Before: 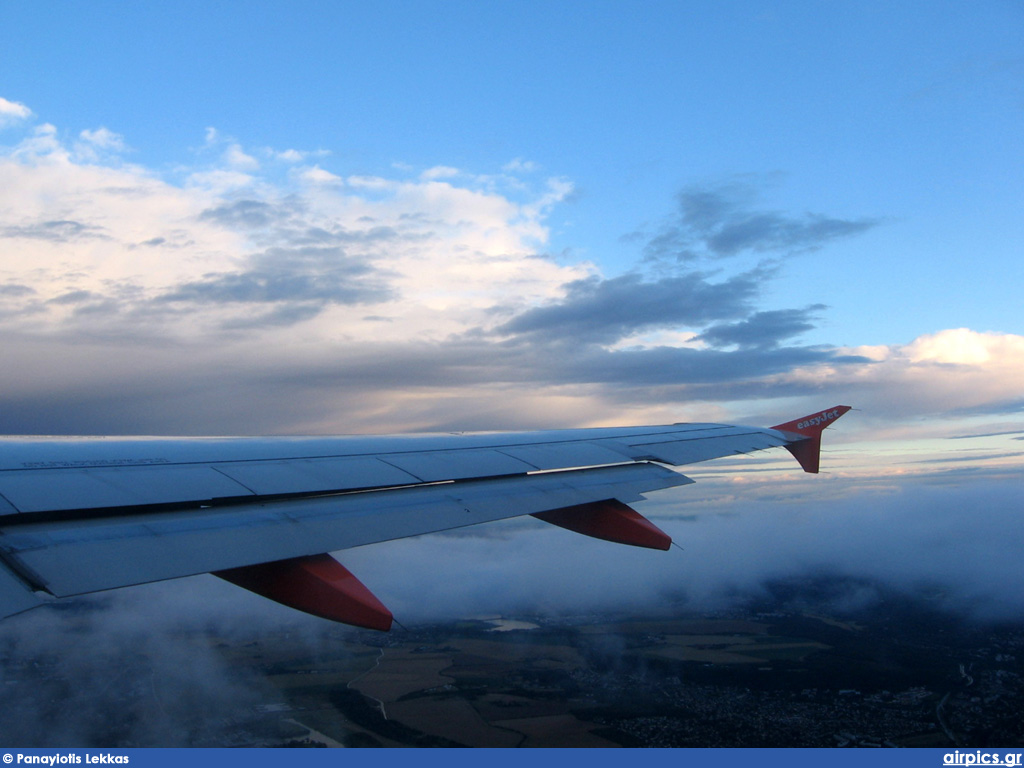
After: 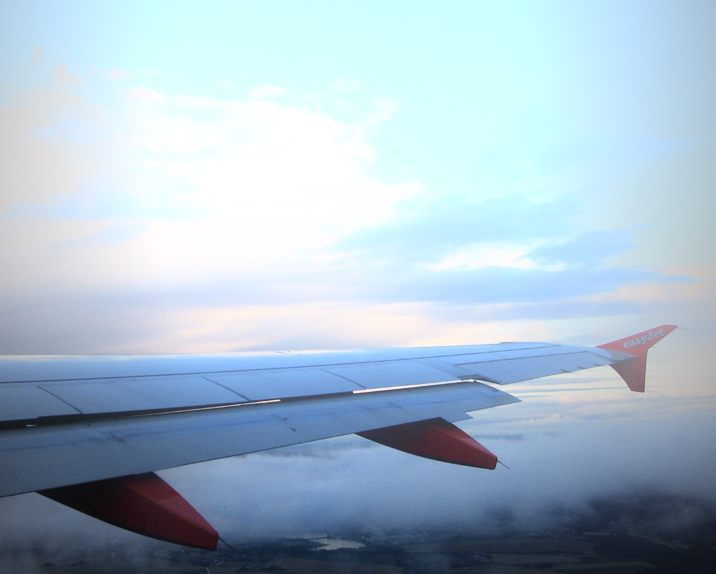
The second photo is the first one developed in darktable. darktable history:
crop and rotate: left 17.046%, top 10.659%, right 12.989%, bottom 14.553%
bloom: on, module defaults
tone curve: curves: ch0 [(0, 0.003) (0.117, 0.101) (0.257, 0.246) (0.408, 0.432) (0.632, 0.716) (0.795, 0.884) (1, 1)]; ch1 [(0, 0) (0.227, 0.197) (0.405, 0.421) (0.501, 0.501) (0.522, 0.526) (0.546, 0.564) (0.589, 0.602) (0.696, 0.761) (0.976, 0.992)]; ch2 [(0, 0) (0.208, 0.176) (0.377, 0.38) (0.5, 0.5) (0.537, 0.534) (0.571, 0.577) (0.627, 0.64) (0.698, 0.76) (1, 1)], color space Lab, independent channels, preserve colors none
vignetting: fall-off start 72.14%, fall-off radius 108.07%, brightness -0.713, saturation -0.488, center (-0.054, -0.359), width/height ratio 0.729
base curve: curves: ch0 [(0, 0) (0.088, 0.125) (0.176, 0.251) (0.354, 0.501) (0.613, 0.749) (1, 0.877)], preserve colors none
